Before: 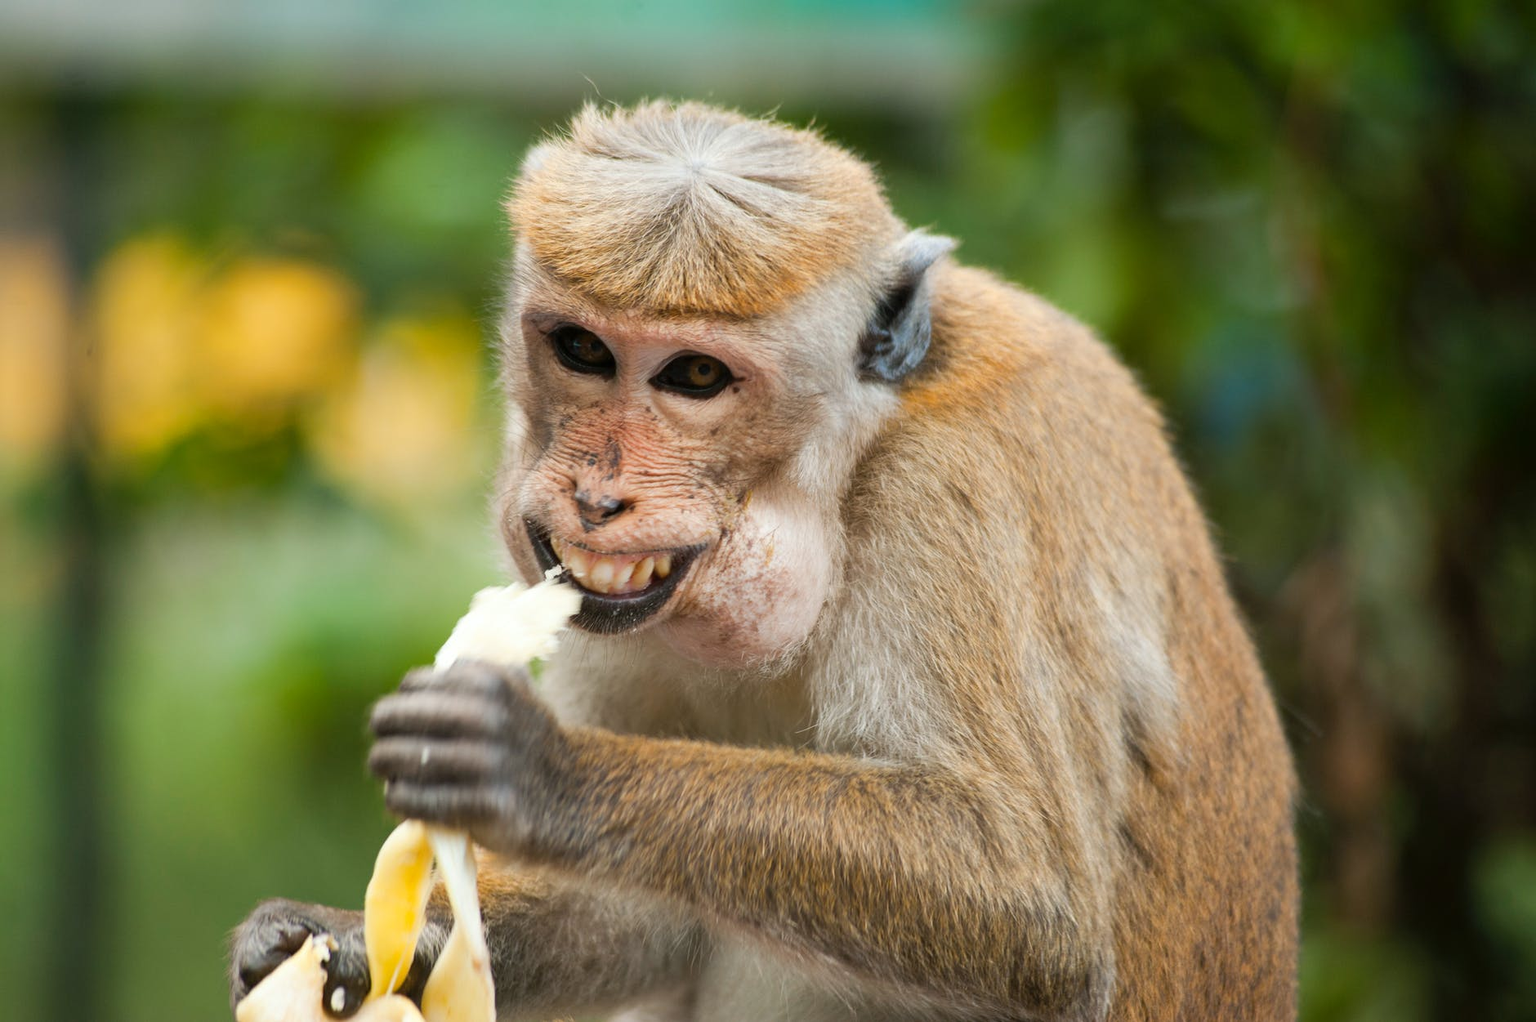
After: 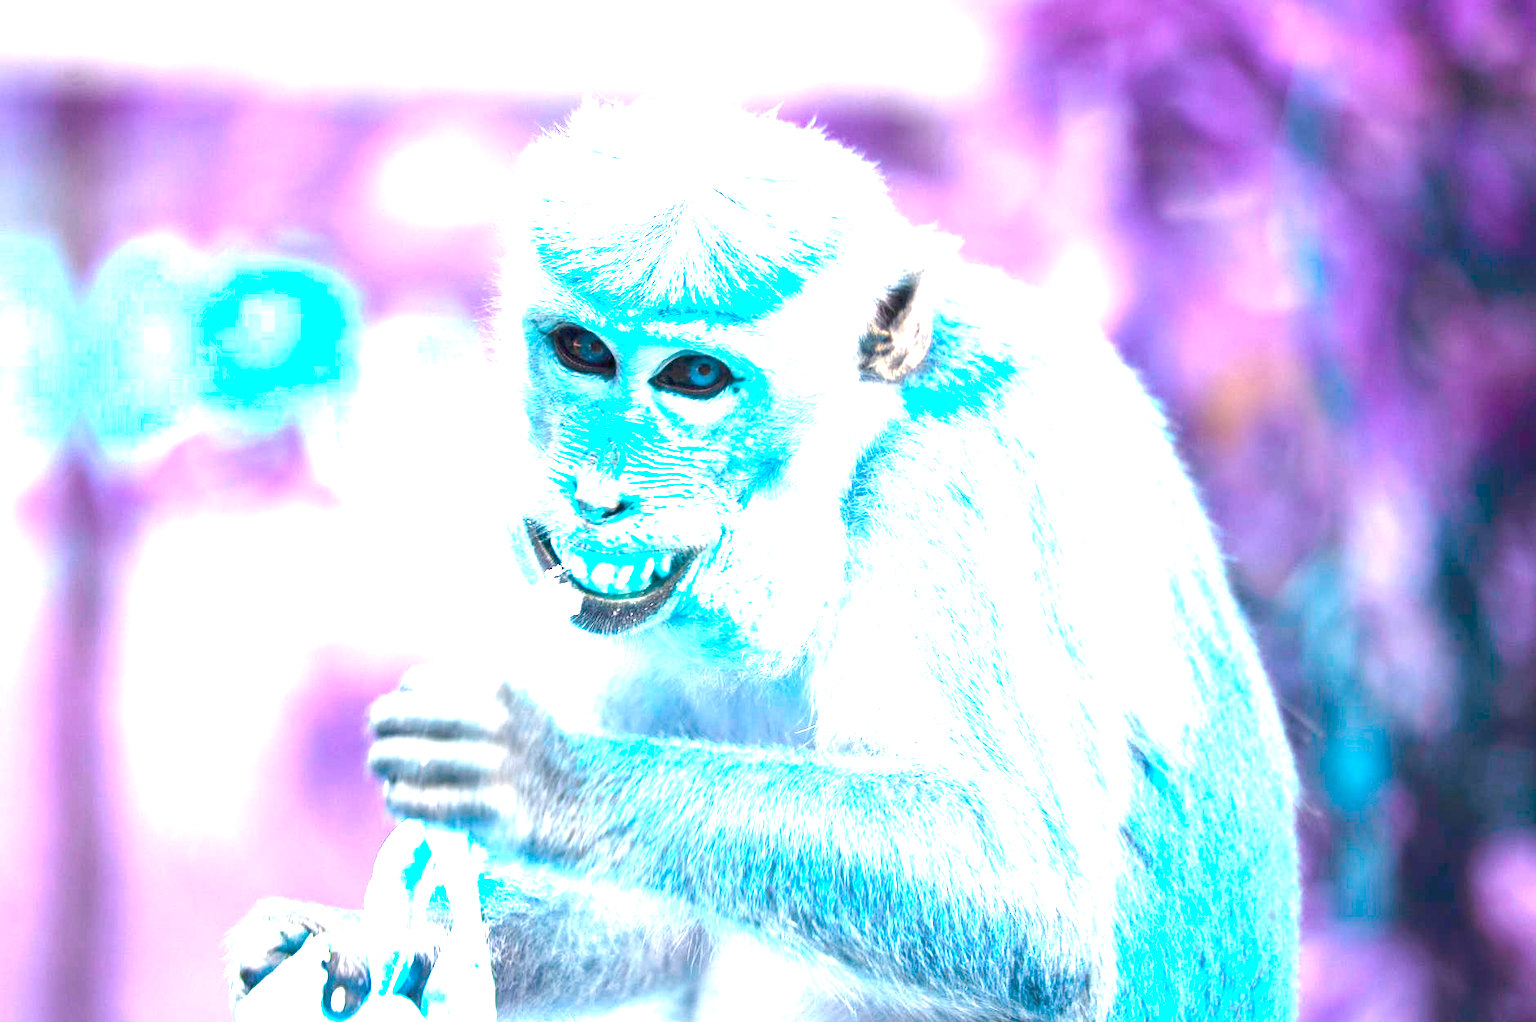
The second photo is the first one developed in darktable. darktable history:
color balance rgb: perceptual saturation grading › global saturation -9.989%, perceptual saturation grading › highlights -27.434%, perceptual saturation grading › shadows 21.745%, hue shift 179.14°, perceptual brilliance grading › global brilliance 10.631%, perceptual brilliance grading › shadows 15.032%, global vibrance 49.196%, contrast 0.698%
exposure: exposure 2.204 EV, compensate highlight preservation false
